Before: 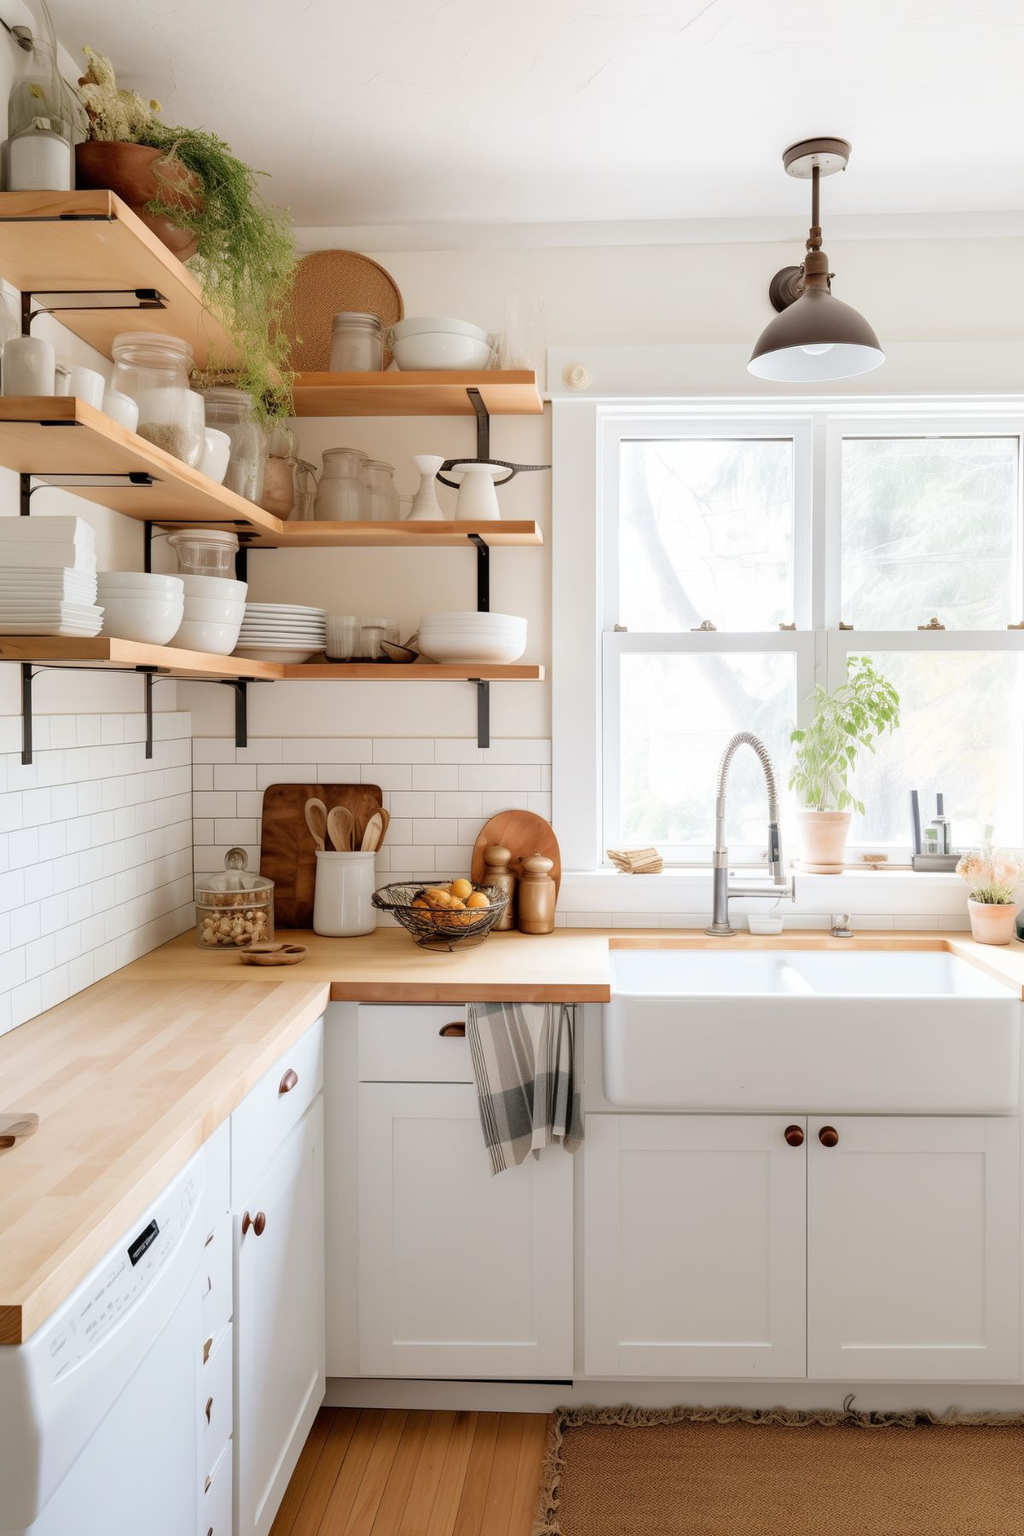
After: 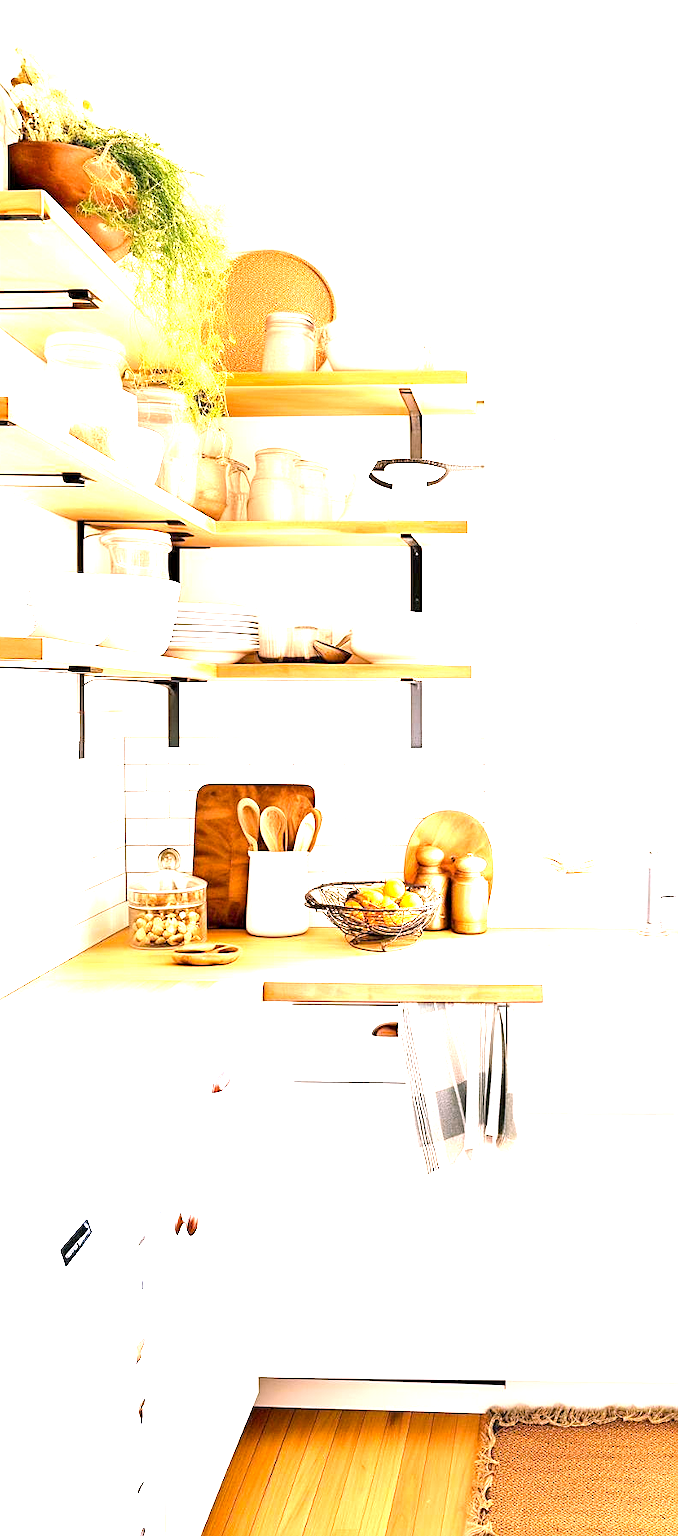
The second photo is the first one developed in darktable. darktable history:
sharpen: on, module defaults
crop and rotate: left 6.64%, right 27%
exposure: black level correction 0.001, exposure 2.664 EV, compensate exposure bias true, compensate highlight preservation false
color balance rgb: shadows lift › luminance -8.067%, shadows lift › chroma 2.127%, shadows lift › hue 163.78°, power › hue 329.68°, highlights gain › chroma 1.449%, highlights gain › hue 307.8°, perceptual saturation grading › global saturation 19.016%
